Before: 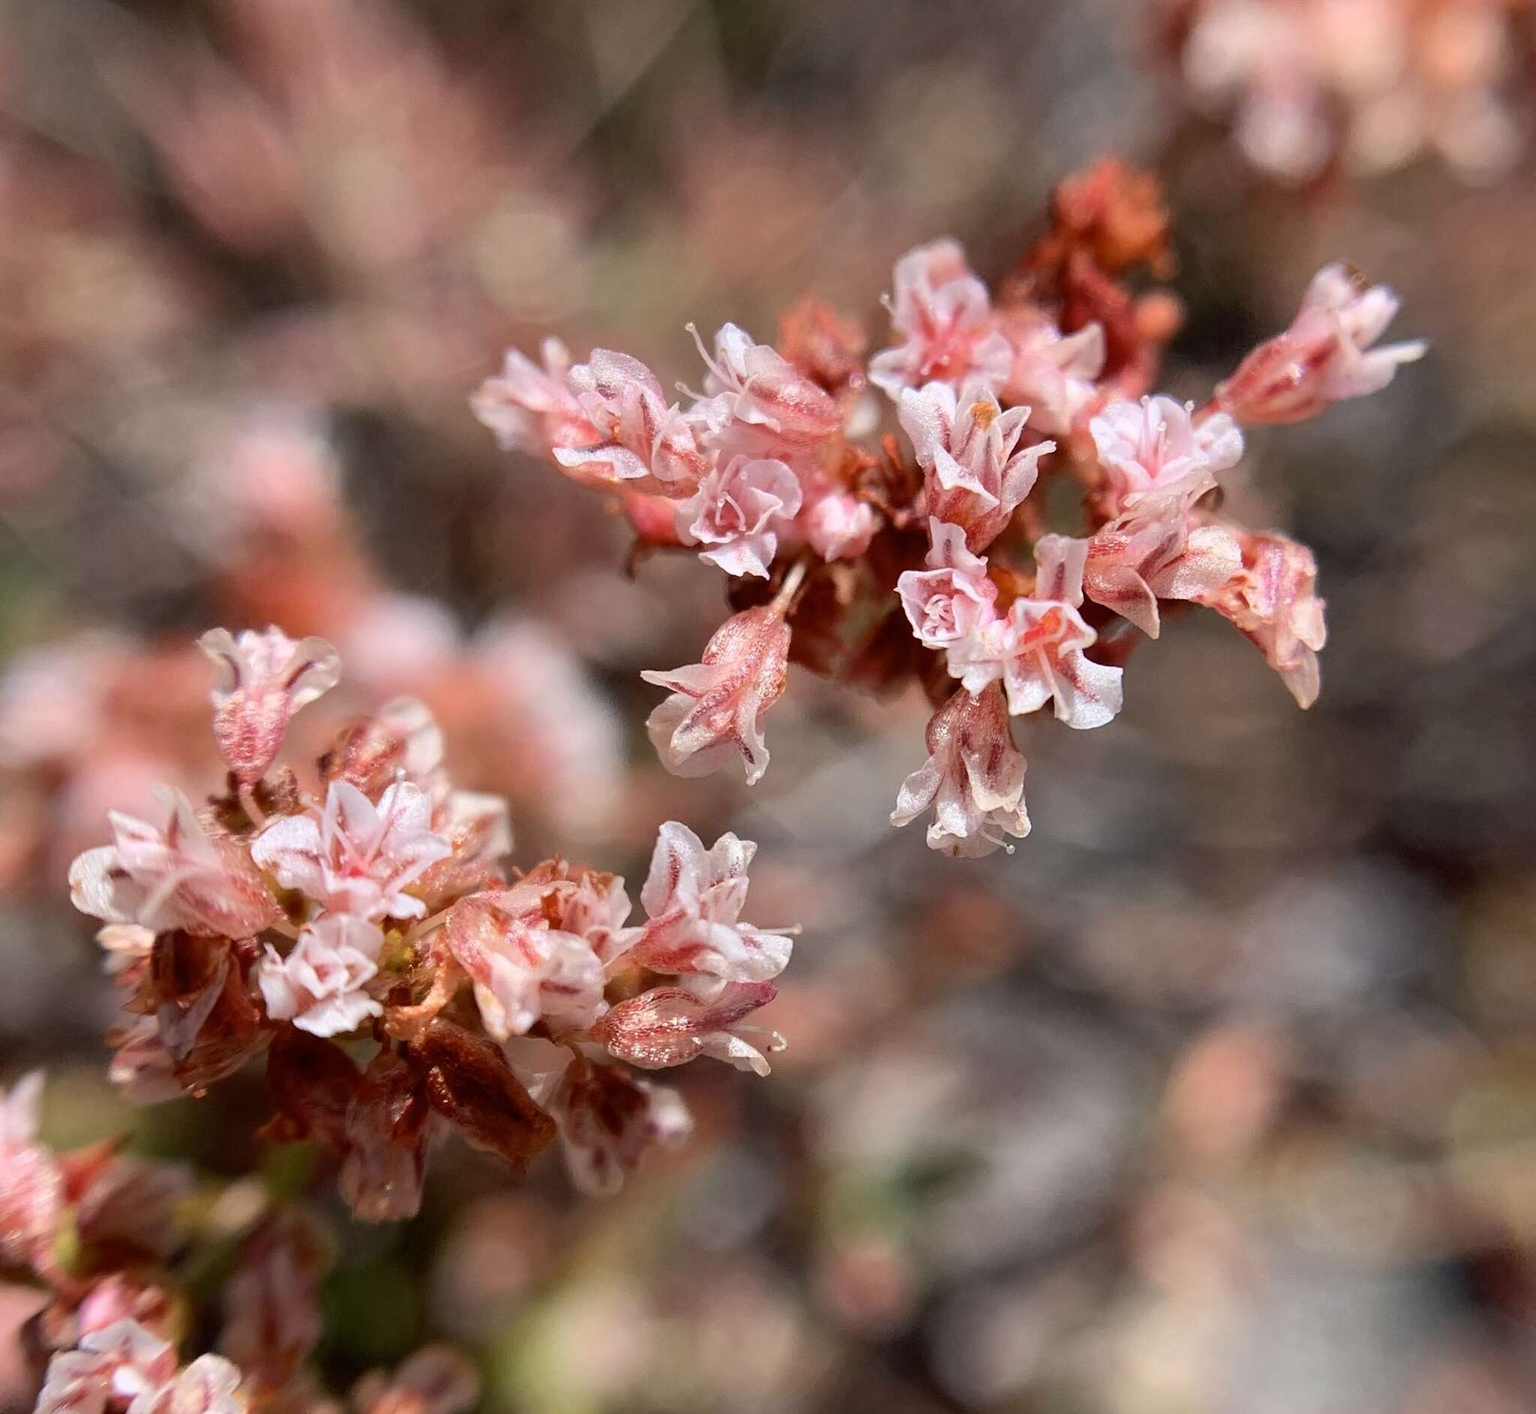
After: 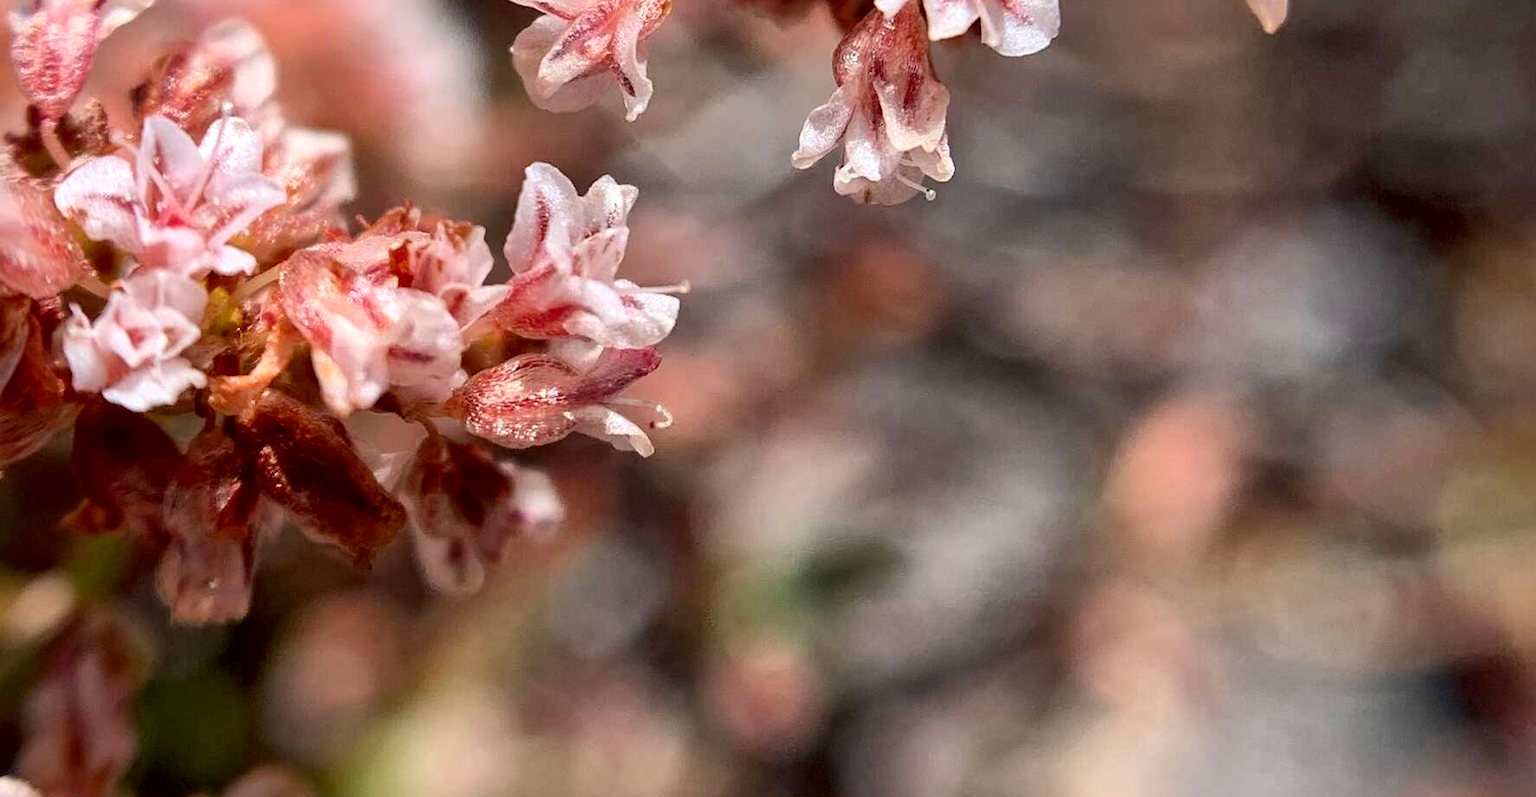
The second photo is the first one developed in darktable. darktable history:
white balance: red 1, blue 1
crop and rotate: left 13.306%, top 48.129%, bottom 2.928%
local contrast: mode bilateral grid, contrast 20, coarseness 50, detail 150%, midtone range 0.2
